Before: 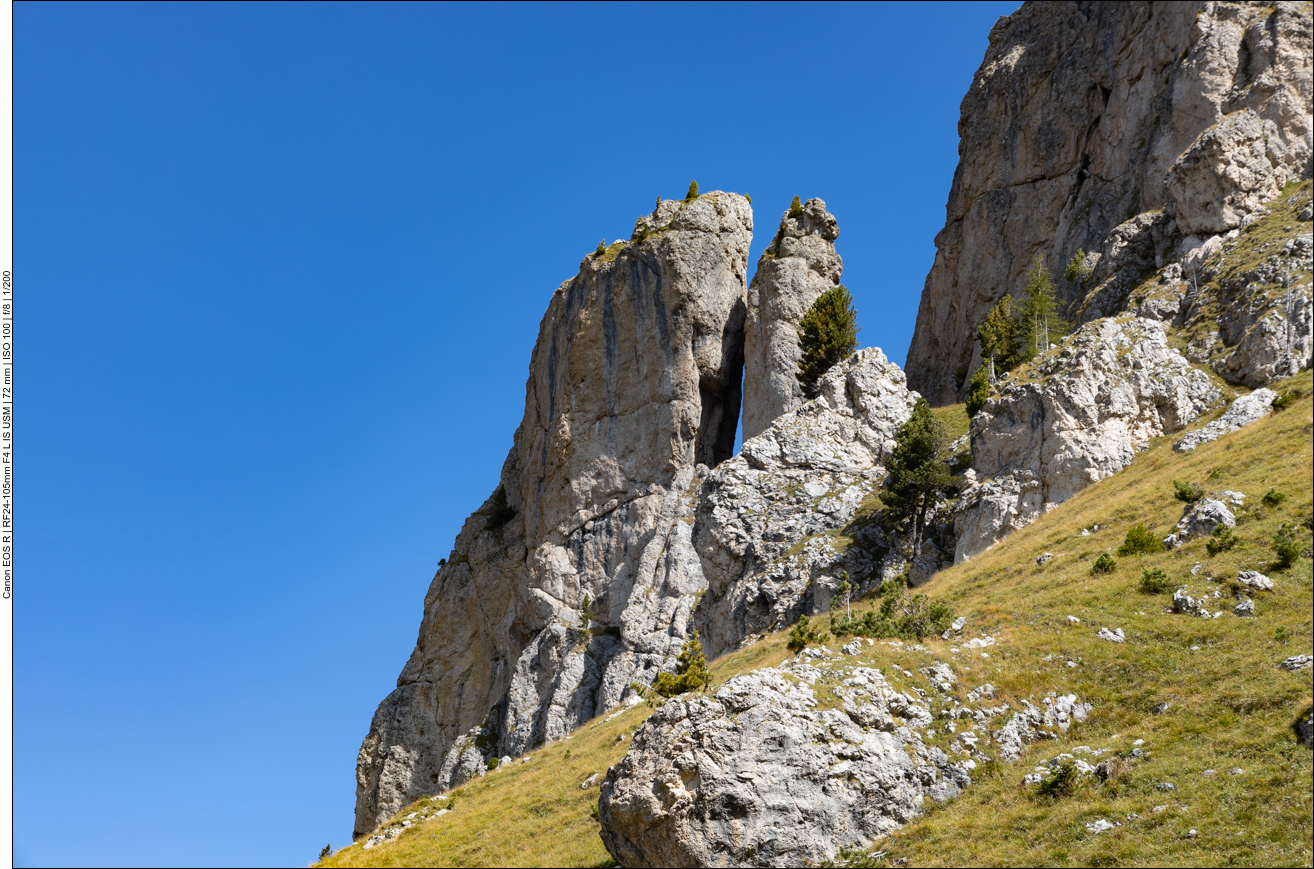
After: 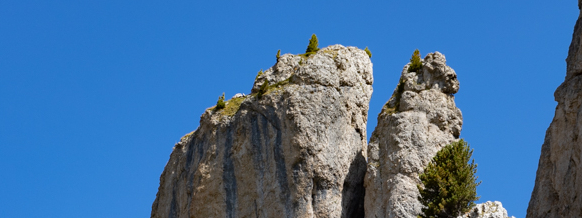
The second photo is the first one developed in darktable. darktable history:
crop: left 28.928%, top 16.872%, right 26.765%, bottom 57.958%
